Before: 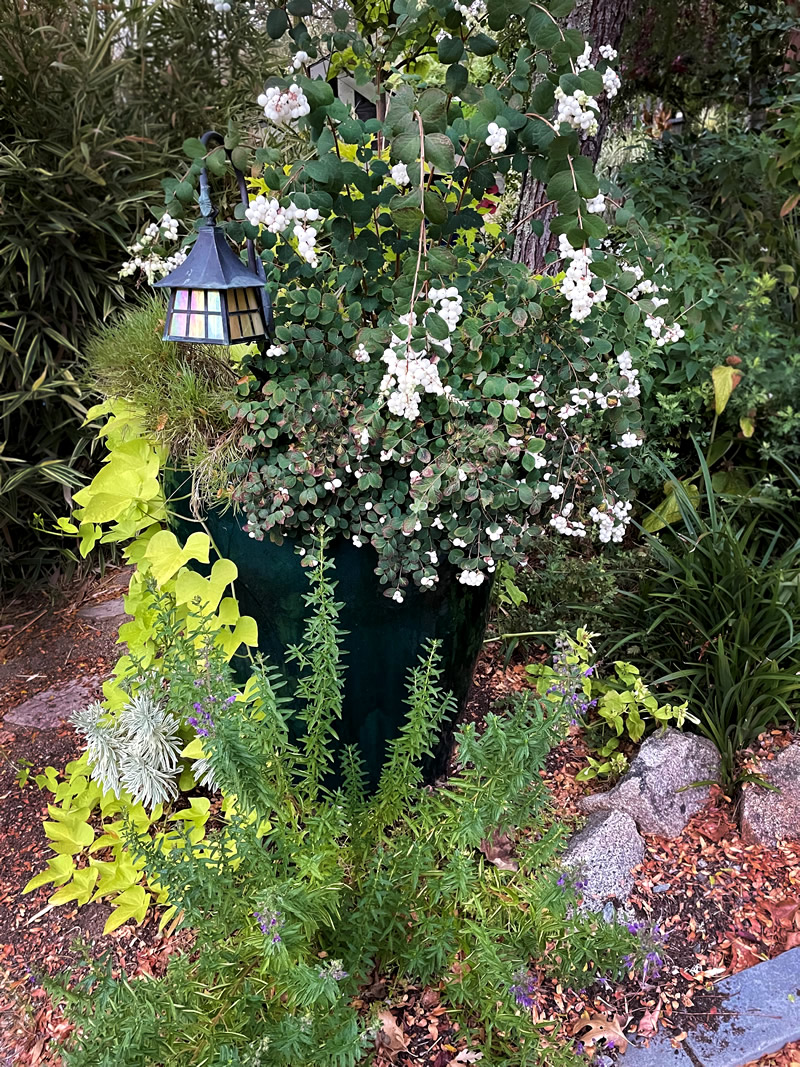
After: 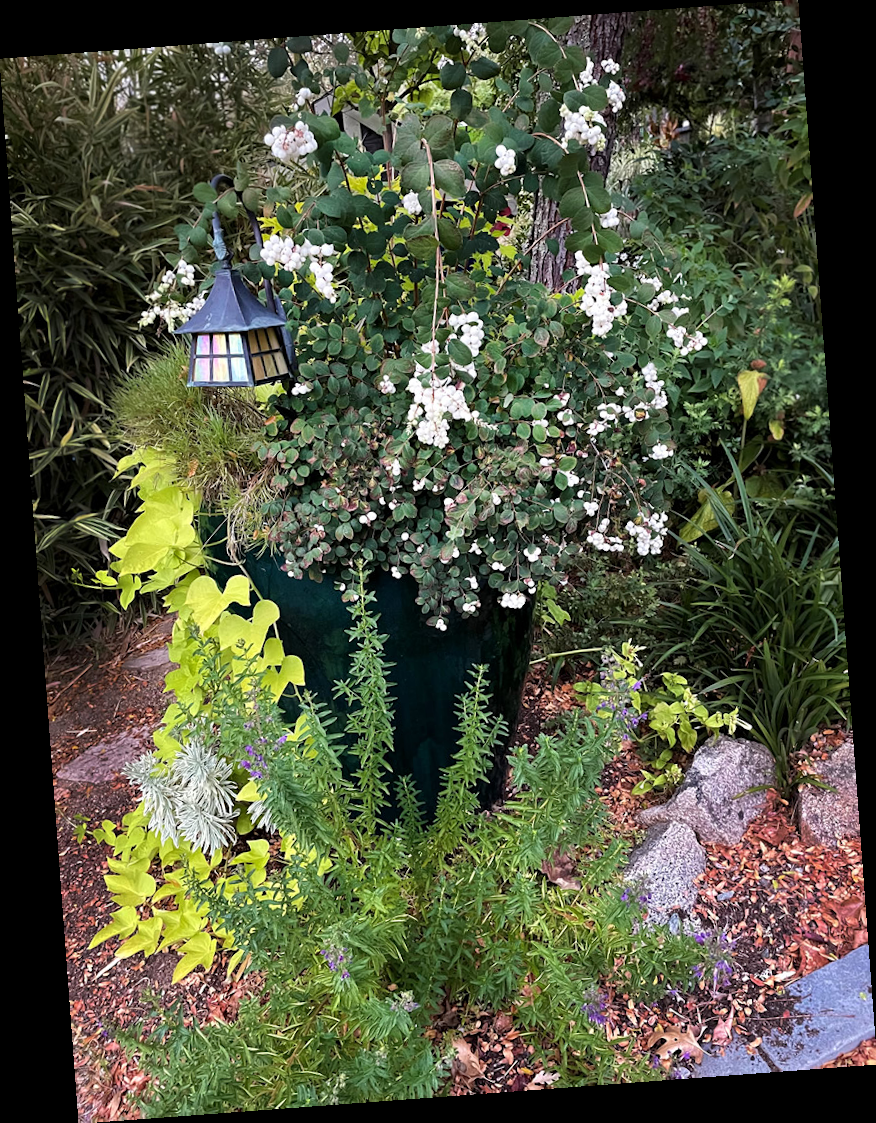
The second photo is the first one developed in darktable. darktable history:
rotate and perspective: rotation -4.25°, automatic cropping off
white balance: emerald 1
